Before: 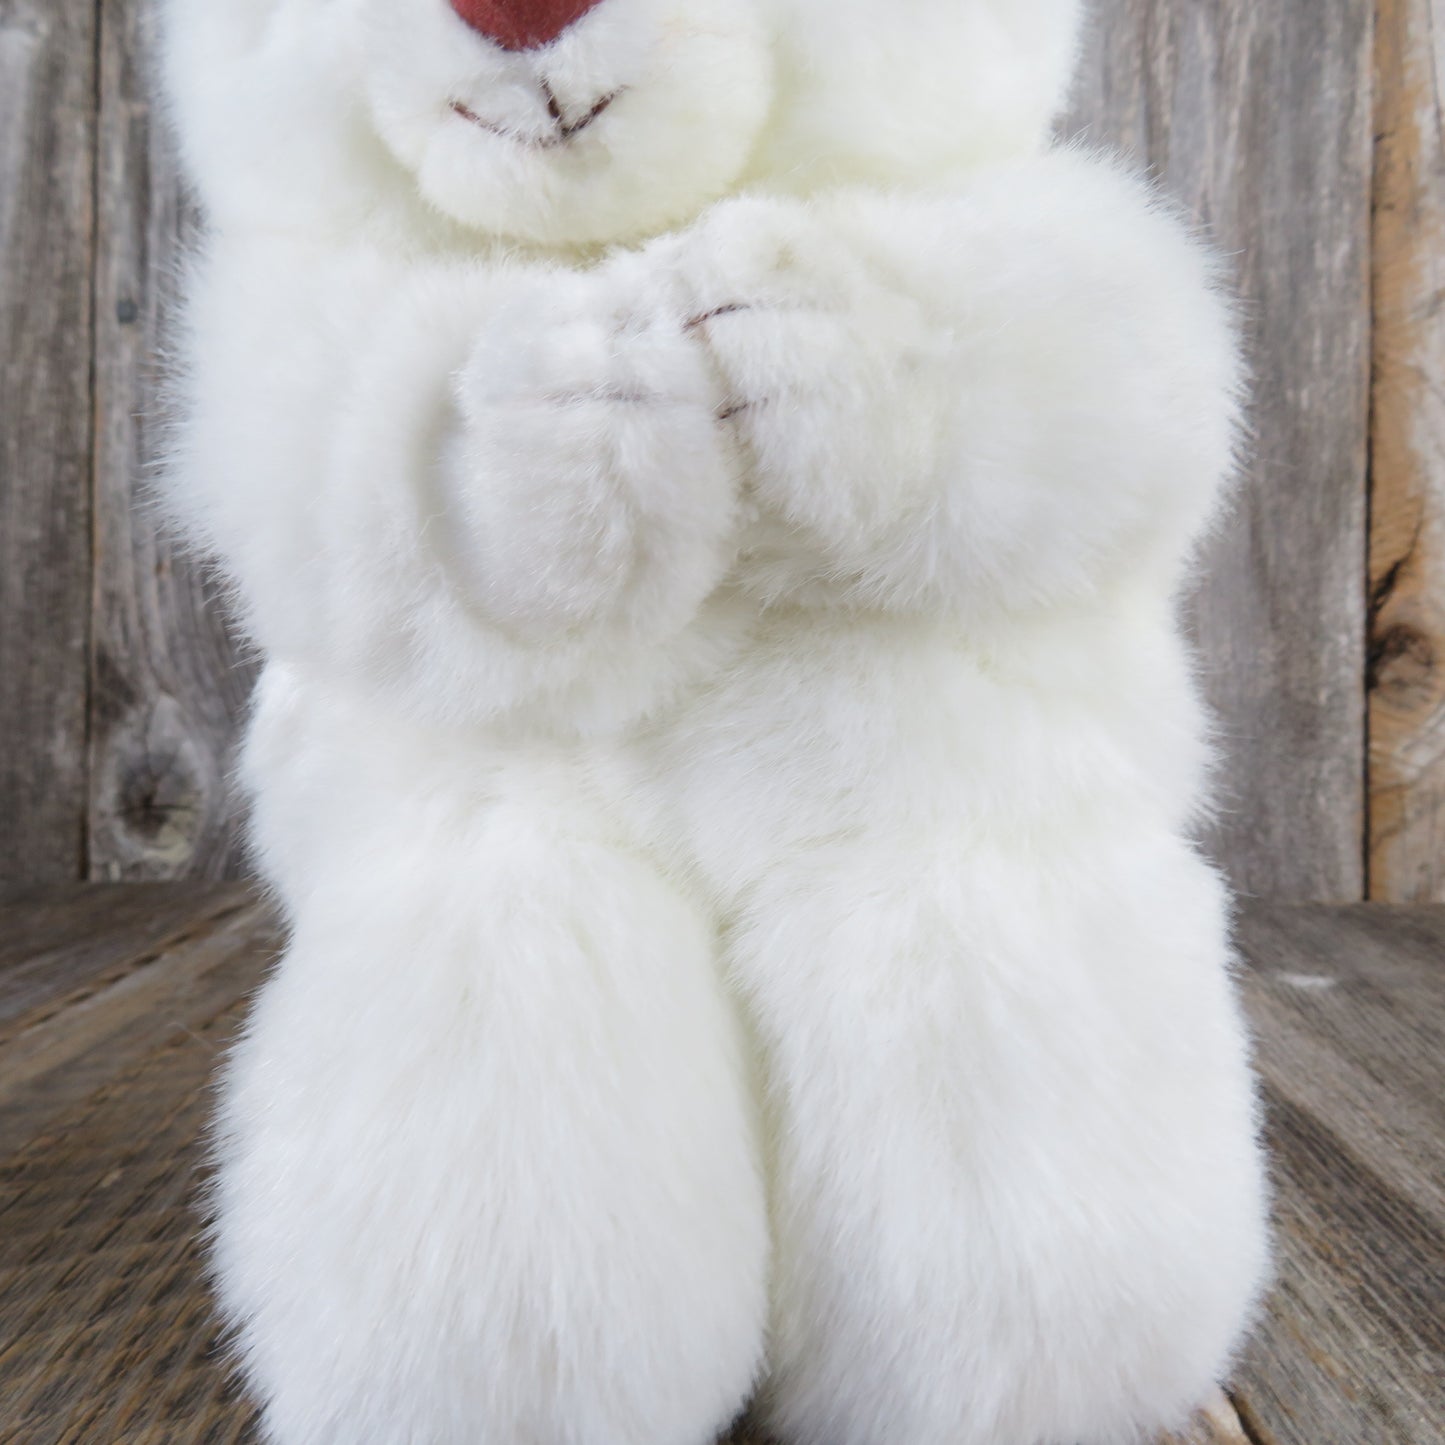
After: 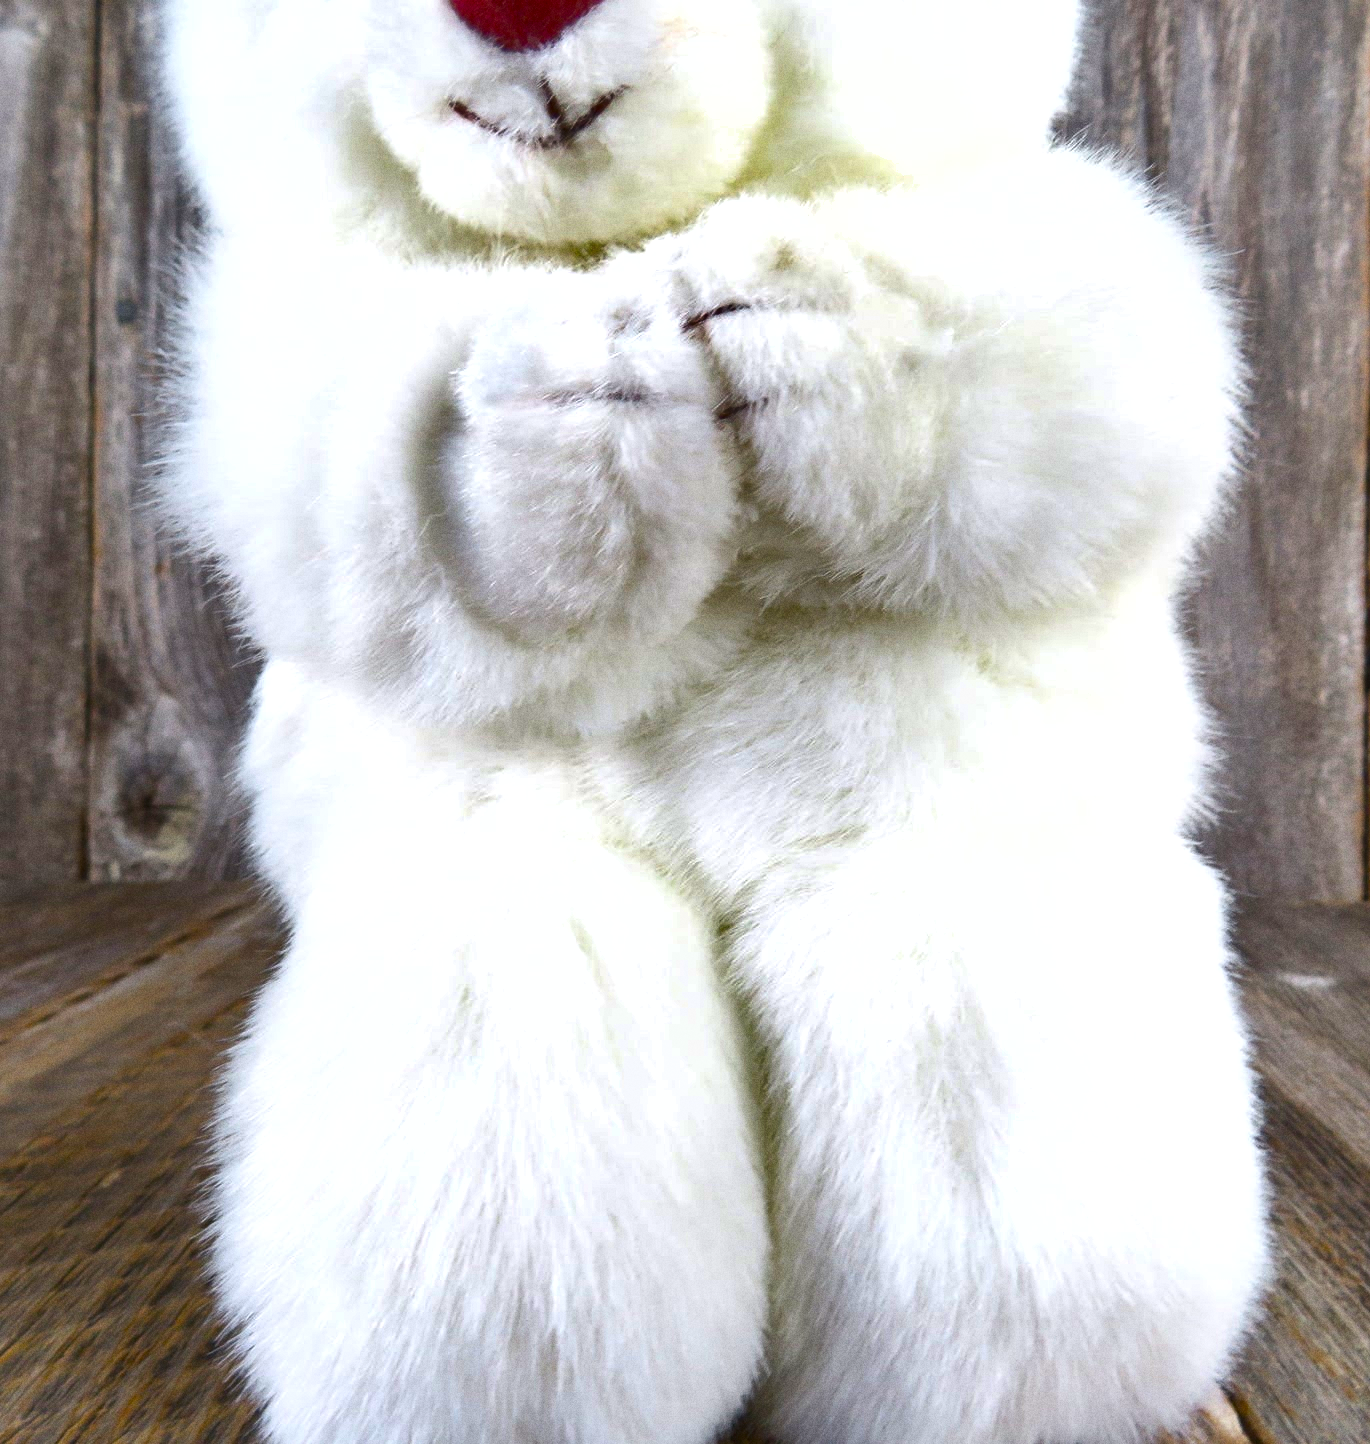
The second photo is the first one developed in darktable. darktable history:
crop and rotate: right 5.167%
shadows and highlights: shadows 60, highlights -60.23, soften with gaussian
color balance rgb: linear chroma grading › global chroma 9%, perceptual saturation grading › global saturation 36%, perceptual saturation grading › shadows 35%, perceptual brilliance grading › global brilliance 15%, perceptual brilliance grading › shadows -35%, global vibrance 15%
grain: on, module defaults
